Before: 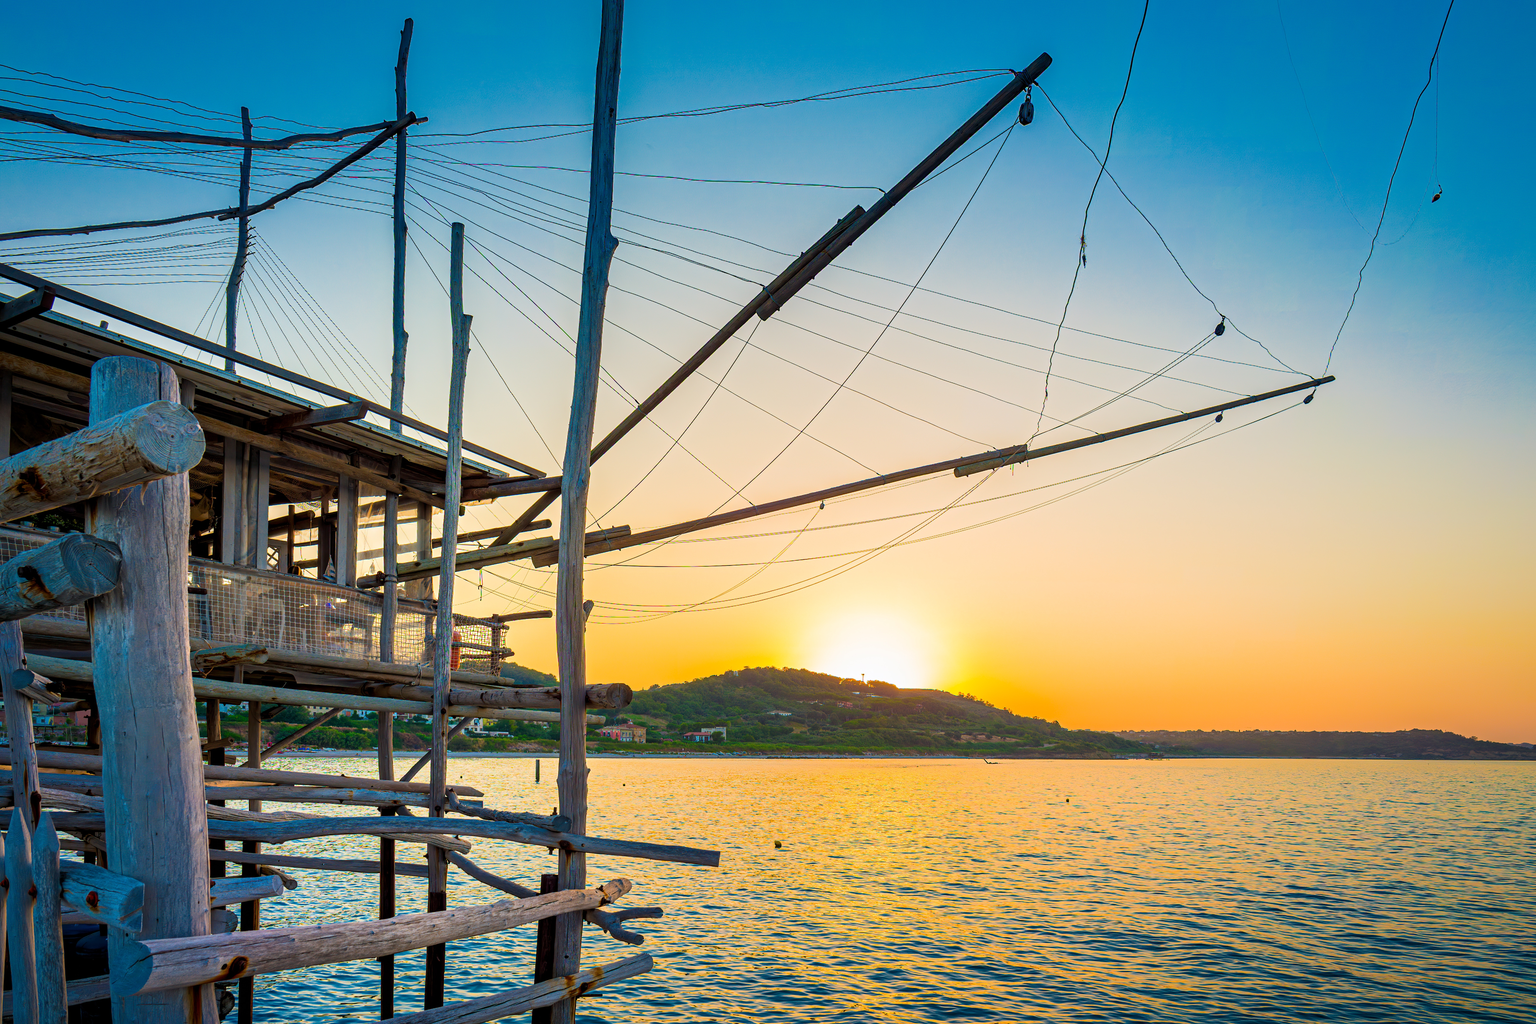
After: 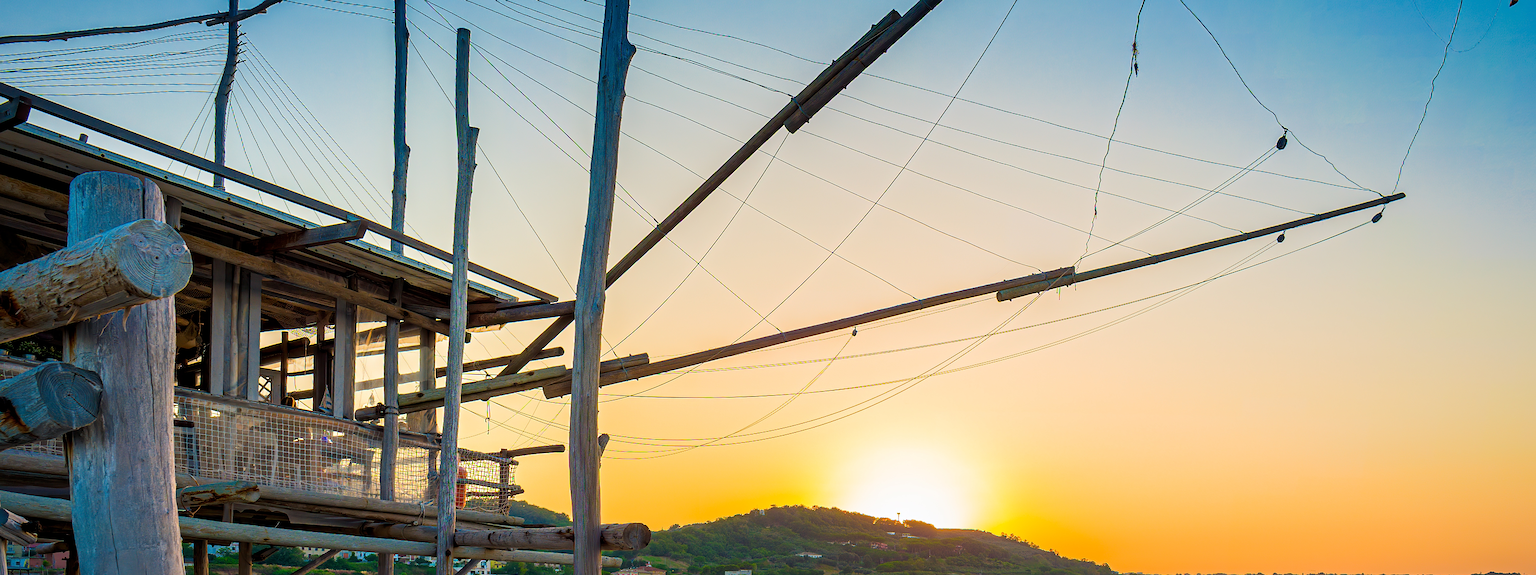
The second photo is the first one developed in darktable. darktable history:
crop: left 1.744%, top 19.225%, right 5.069%, bottom 28.357%
sharpen: radius 1.864, amount 0.398, threshold 1.271
